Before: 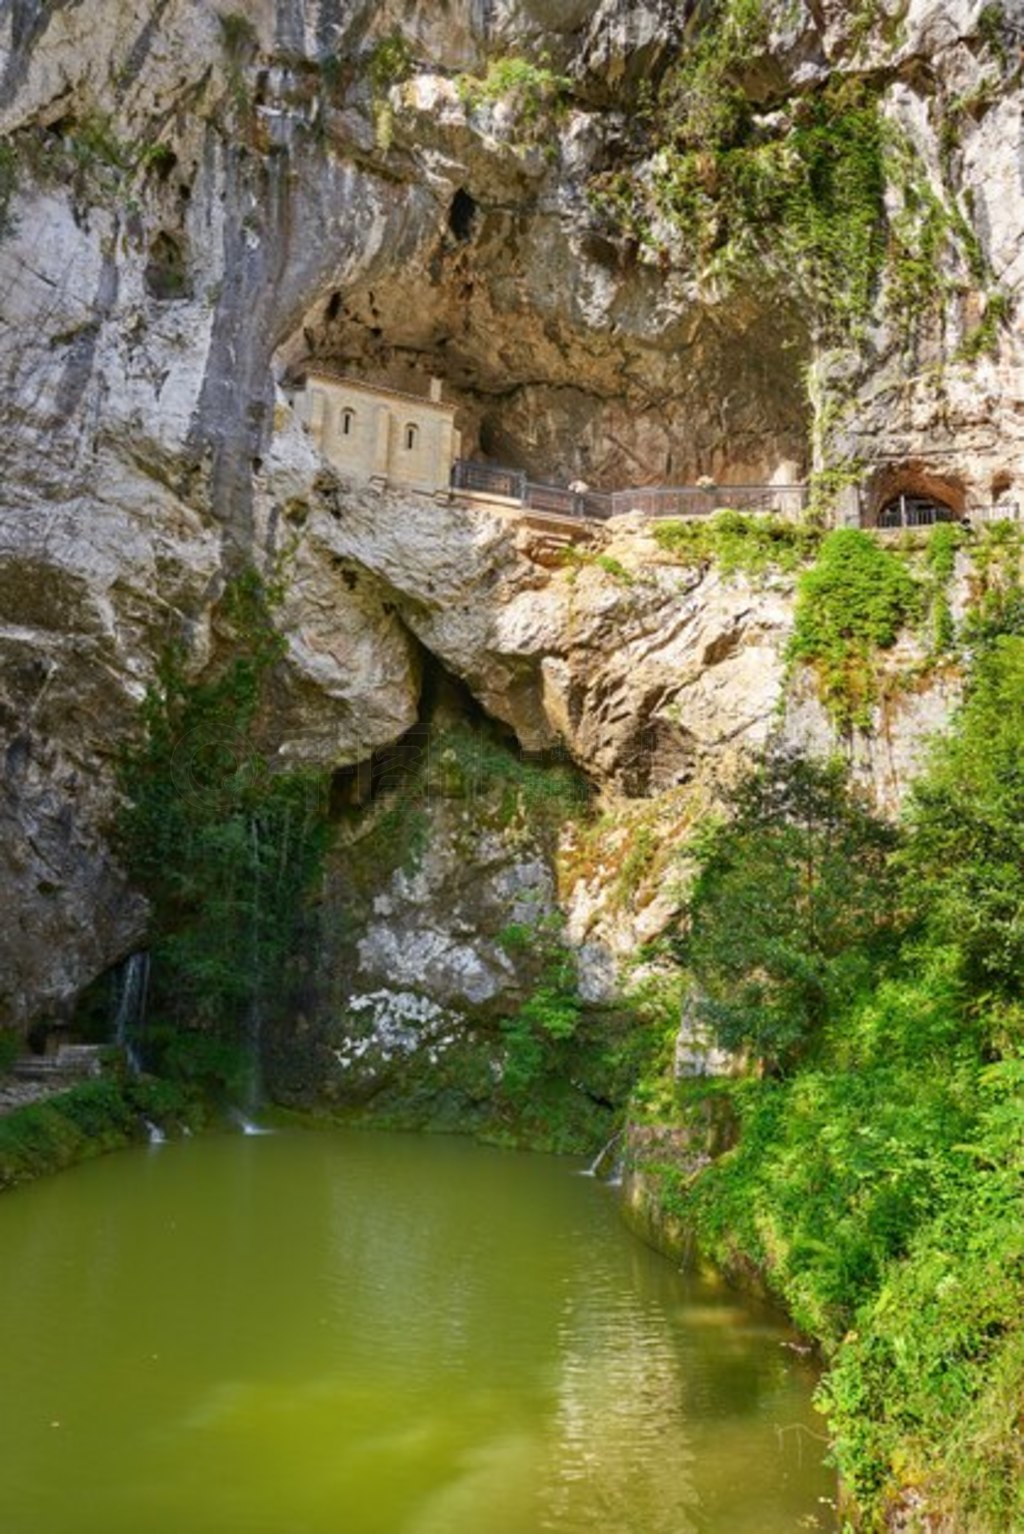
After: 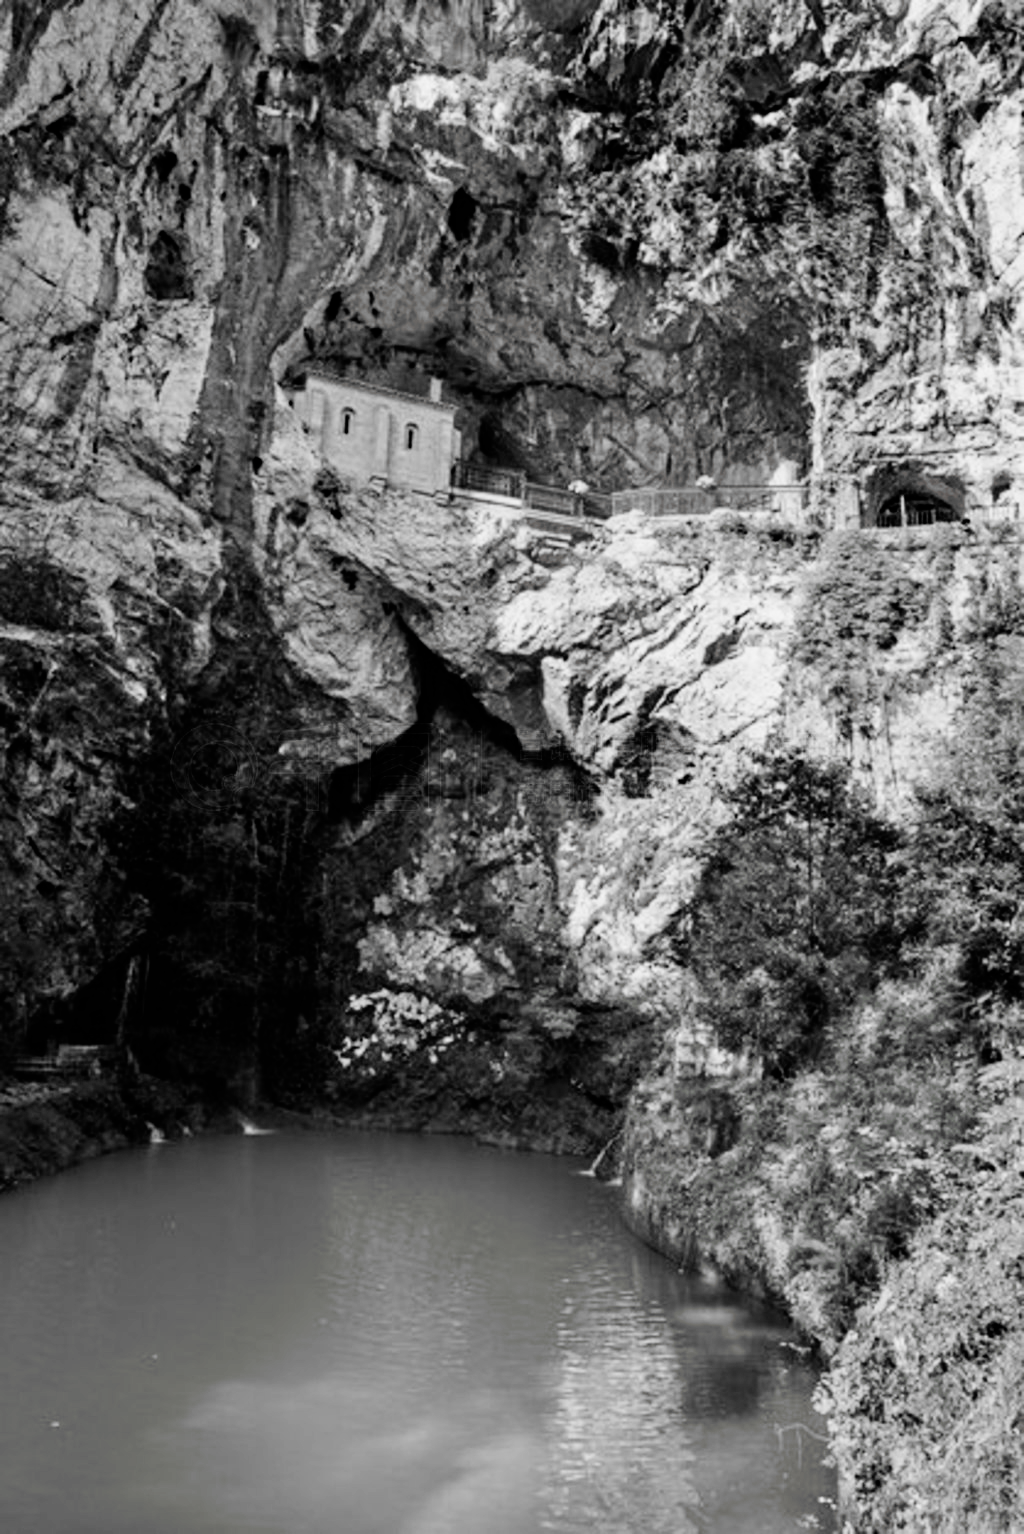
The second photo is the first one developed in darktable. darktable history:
haze removal: compatibility mode true, adaptive false
color calibration: gray › normalize channels true, x 0.334, y 0.348, temperature 5409.05 K, gamut compression 0.023
exposure: compensate highlight preservation false
filmic rgb: black relative exposure -5.03 EV, white relative exposure 3.52 EV, hardness 3.16, contrast 1.487, highlights saturation mix -48.82%, add noise in highlights 0.002, color science v3 (2019), use custom middle-gray values true, contrast in highlights soft
